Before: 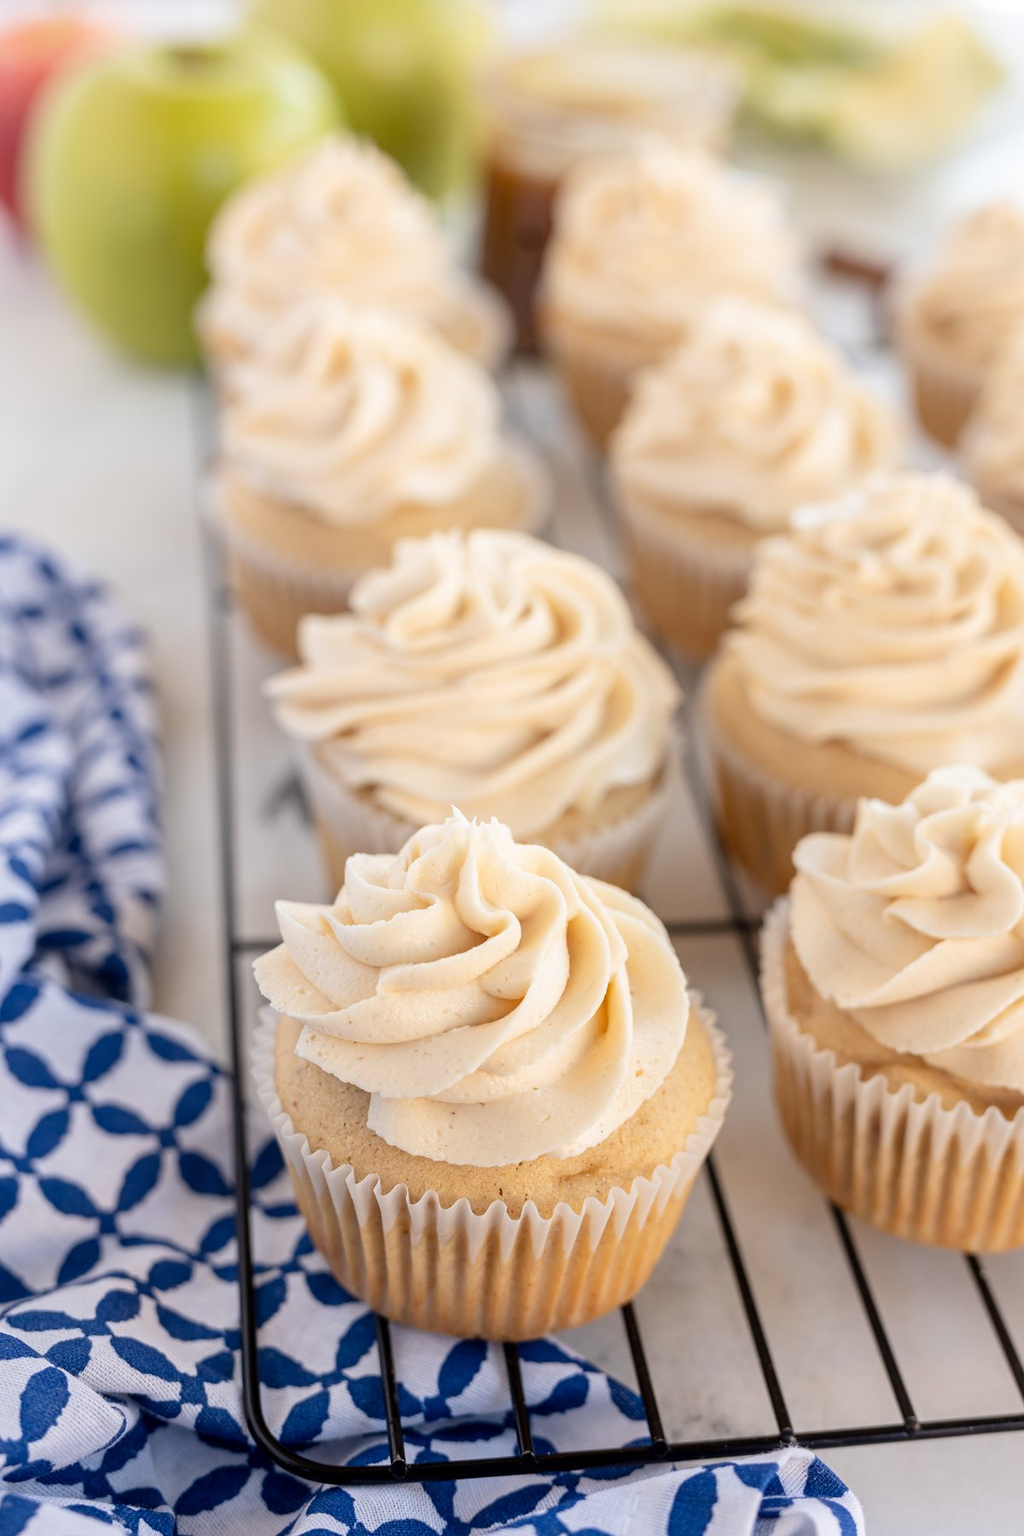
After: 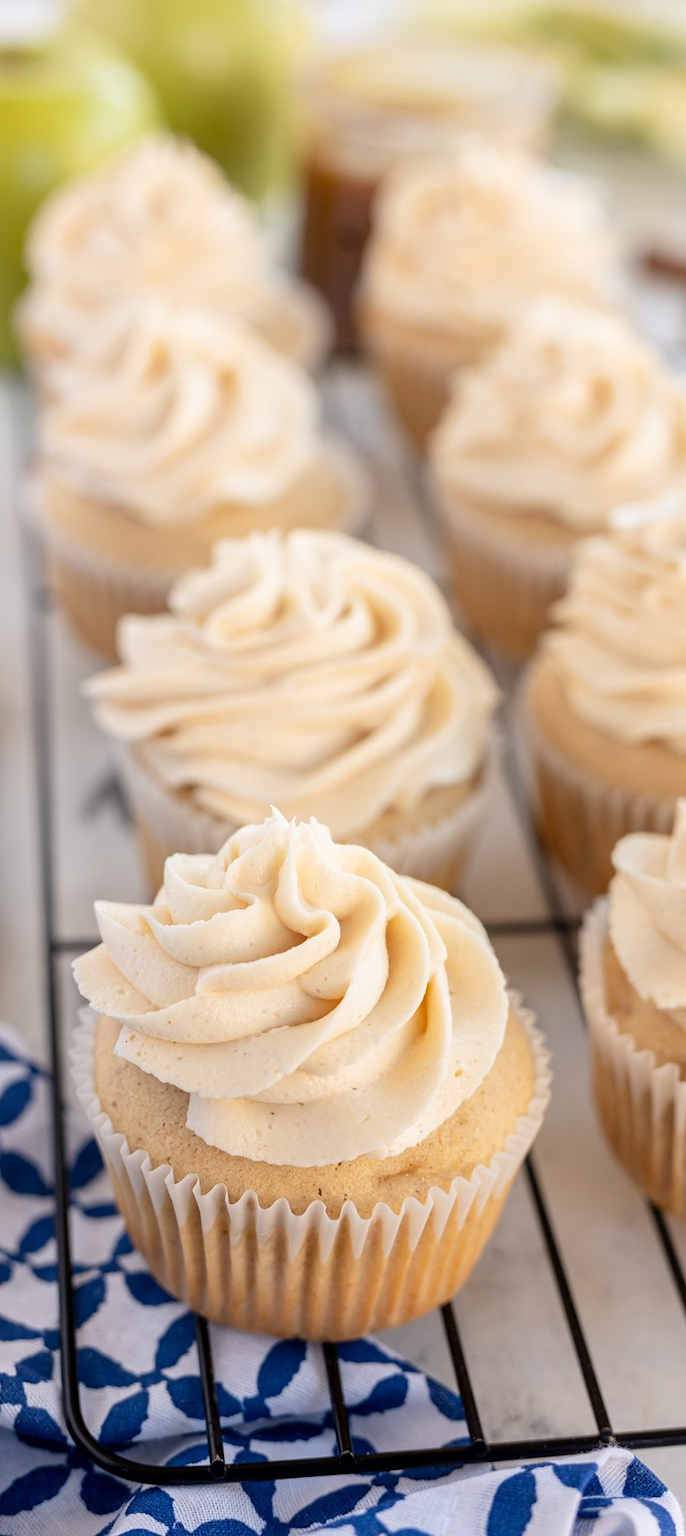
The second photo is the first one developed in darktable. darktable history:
crop and rotate: left 17.713%, right 15.18%
